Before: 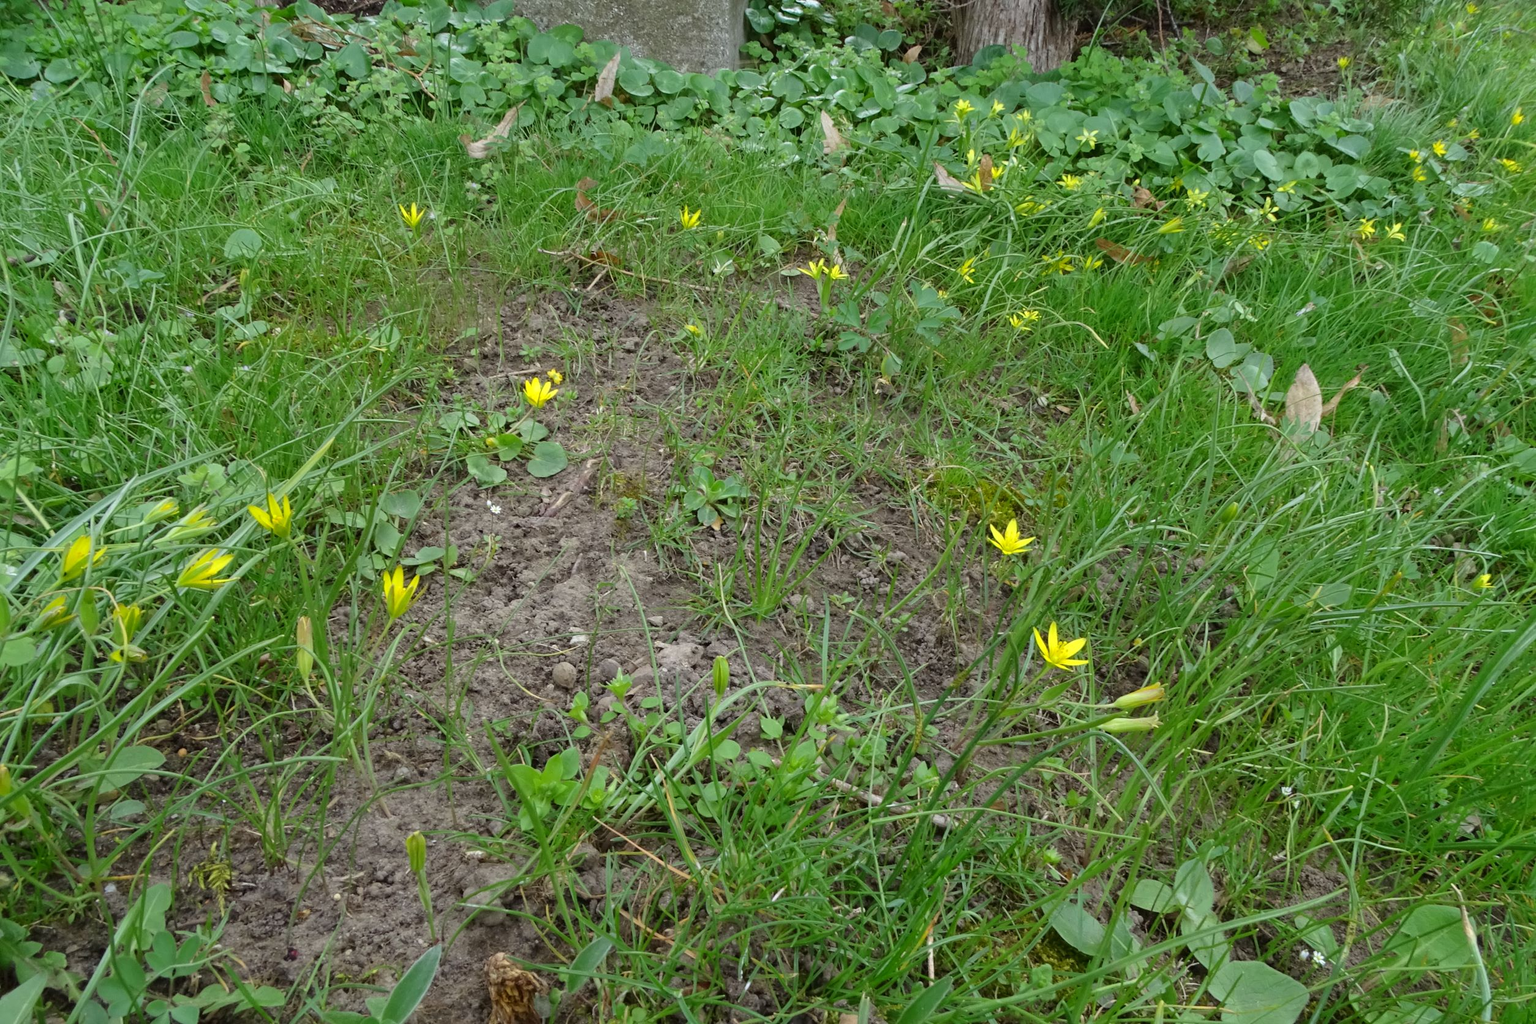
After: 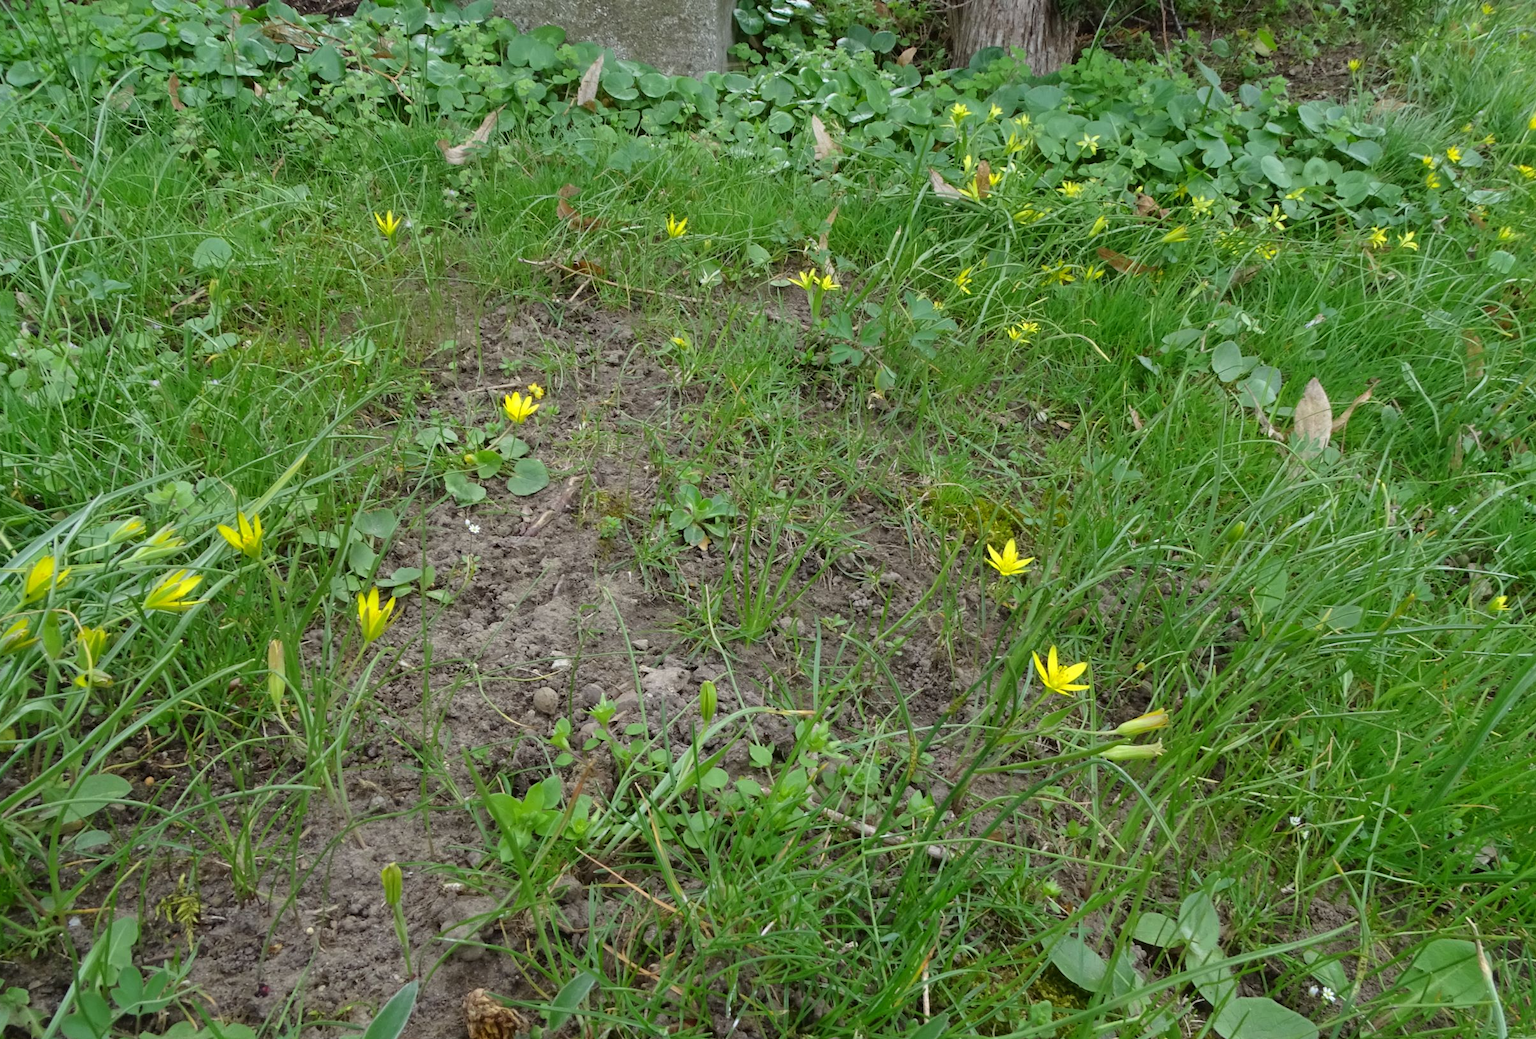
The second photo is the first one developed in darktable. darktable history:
crop and rotate: left 2.521%, right 1.105%, bottom 2.15%
